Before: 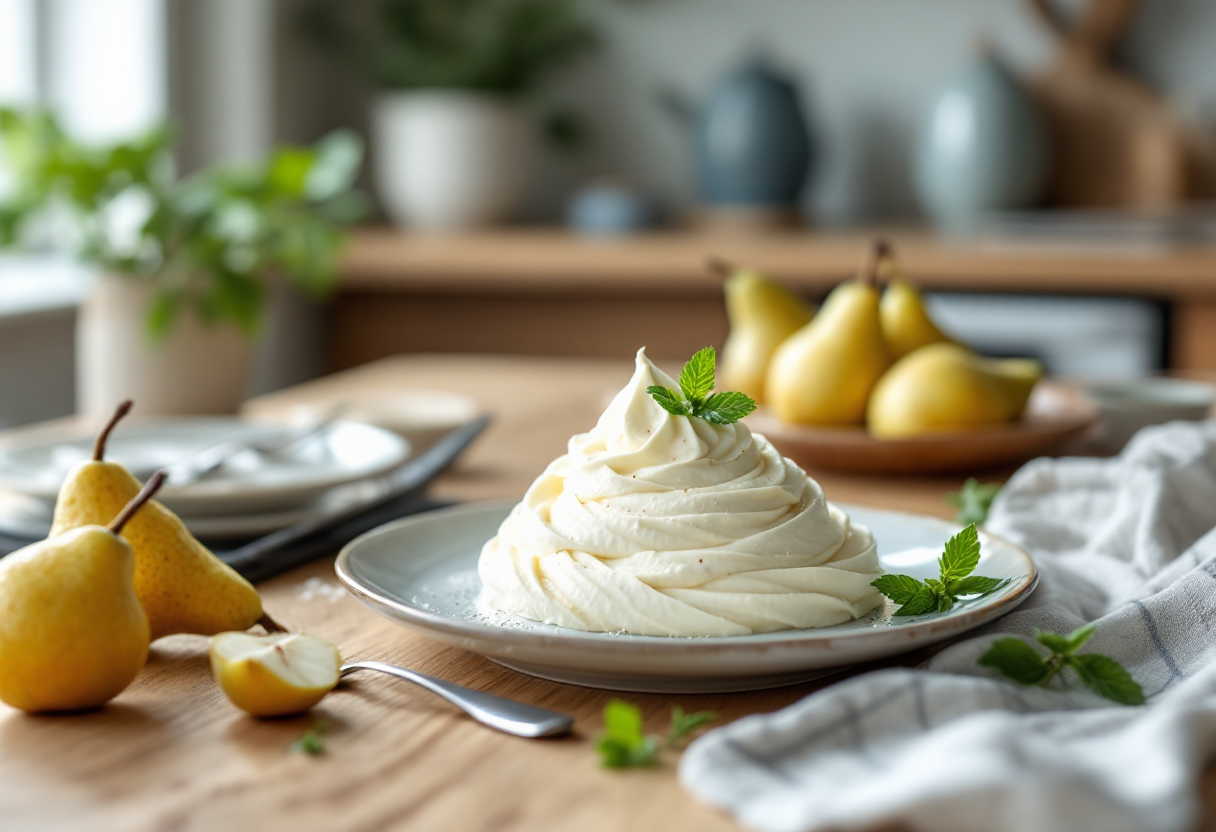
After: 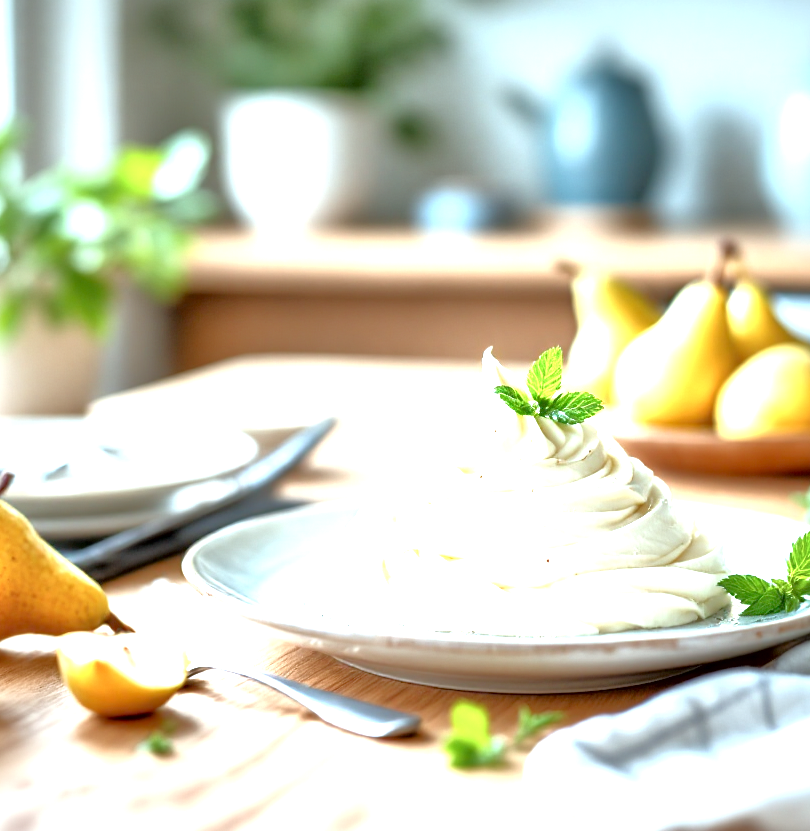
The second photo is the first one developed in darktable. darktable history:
color correction: highlights a* -4.18, highlights b* -10.81
vignetting: fall-off start 80.87%, fall-off radius 61.59%, brightness -0.384, saturation 0.007, center (0, 0.007), automatic ratio true, width/height ratio 1.418
crop and rotate: left 12.648%, right 20.685%
exposure: black level correction 0.001, exposure 1.84 EV, compensate highlight preservation false
local contrast: mode bilateral grid, contrast 25, coarseness 60, detail 151%, midtone range 0.2
tone equalizer: -7 EV 0.15 EV, -6 EV 0.6 EV, -5 EV 1.15 EV, -4 EV 1.33 EV, -3 EV 1.15 EV, -2 EV 0.6 EV, -1 EV 0.15 EV, mask exposure compensation -0.5 EV
